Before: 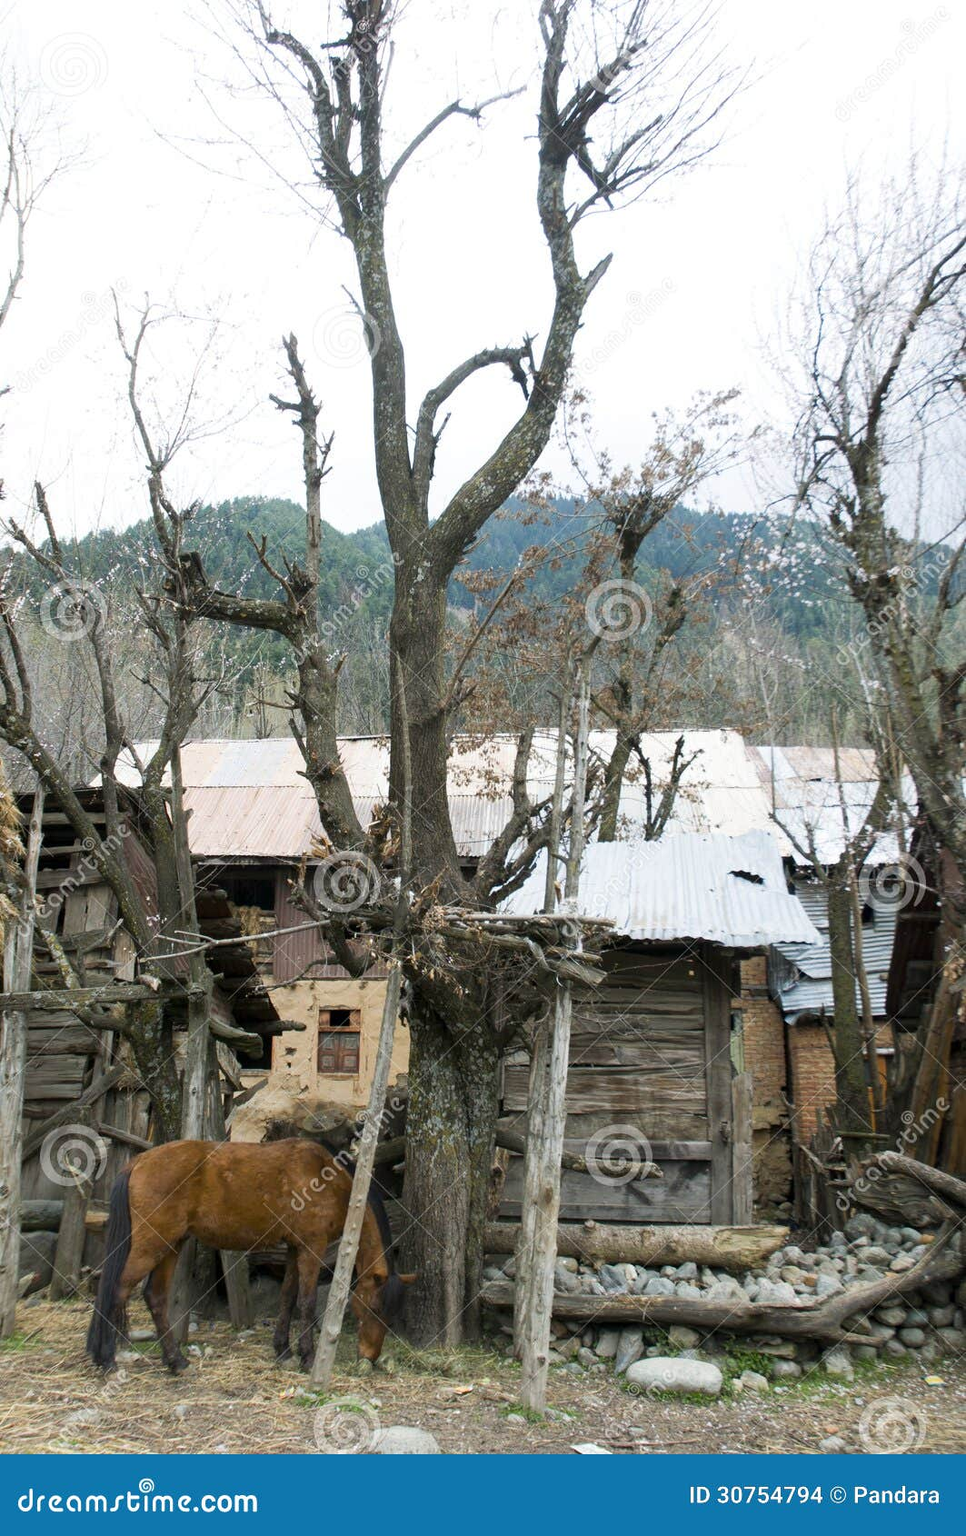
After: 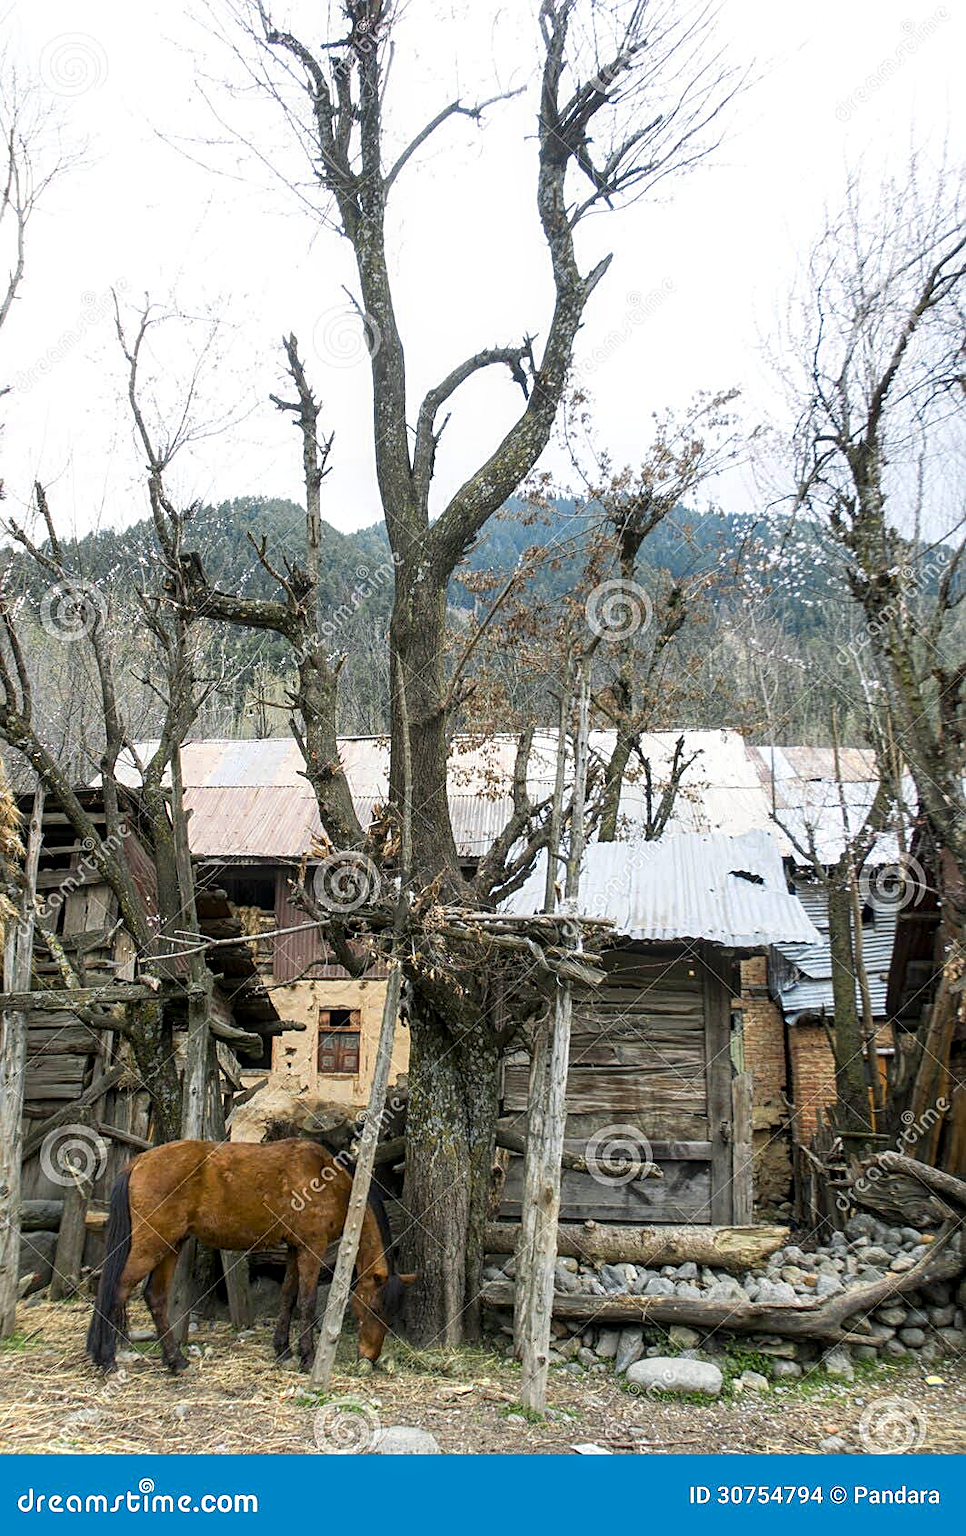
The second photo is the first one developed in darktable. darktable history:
sharpen: on, module defaults
local contrast: on, module defaults
color zones: curves: ch0 [(0.004, 0.305) (0.261, 0.623) (0.389, 0.399) (0.708, 0.571) (0.947, 0.34)]; ch1 [(0.025, 0.645) (0.229, 0.584) (0.326, 0.551) (0.484, 0.262) (0.757, 0.643)]
